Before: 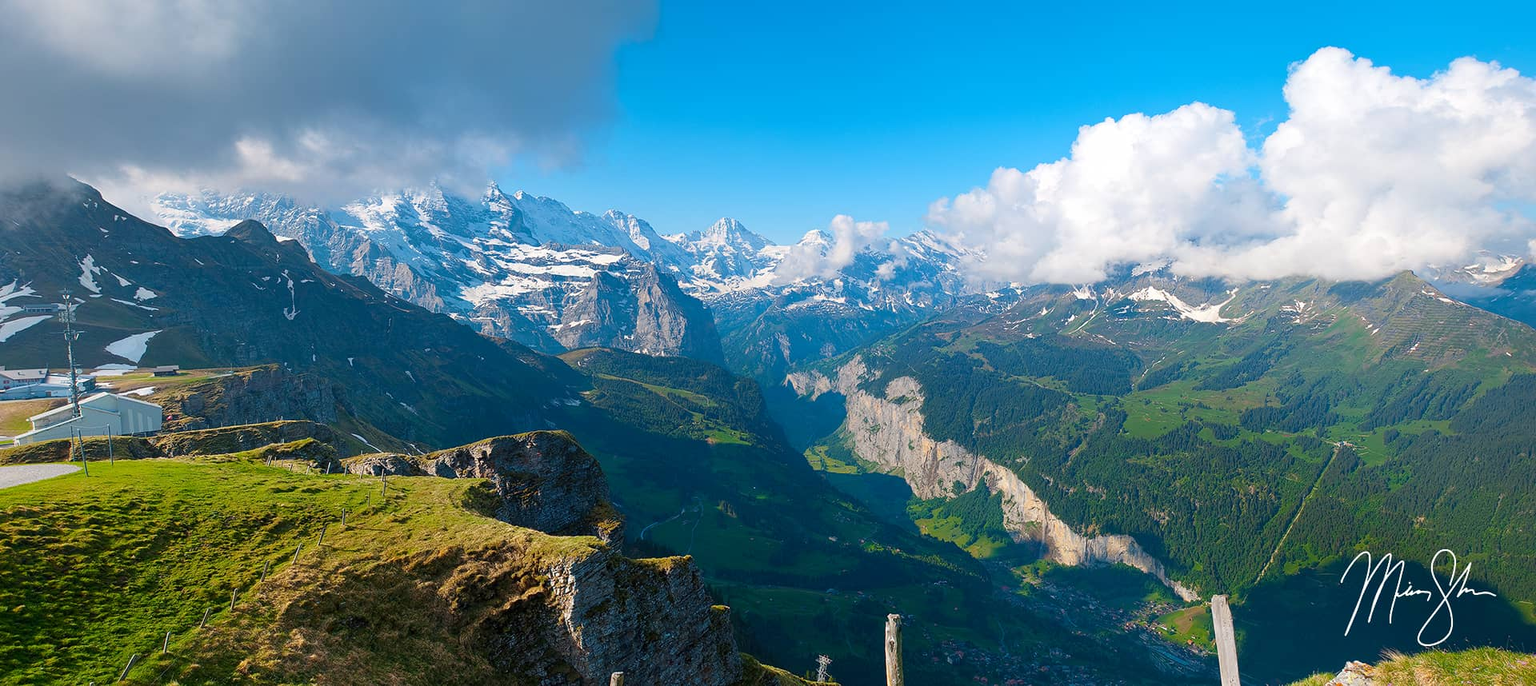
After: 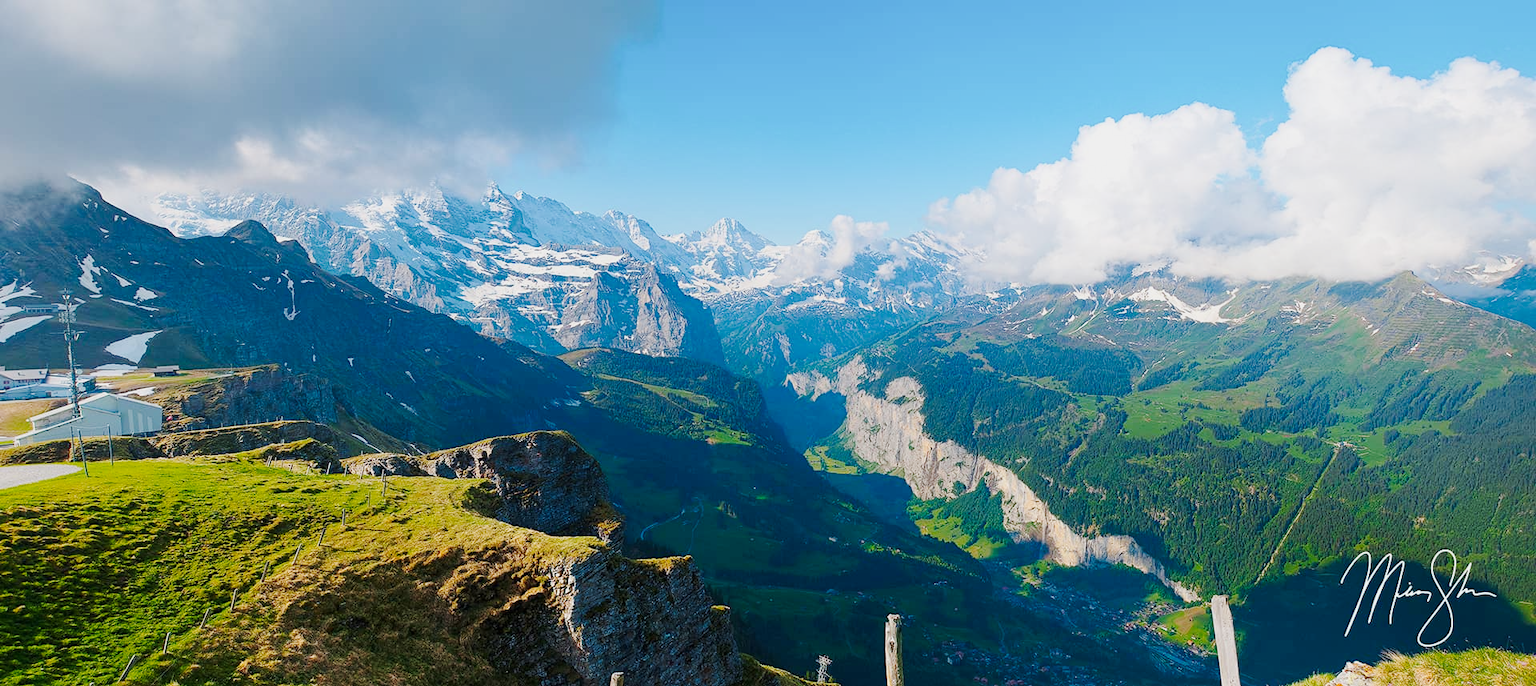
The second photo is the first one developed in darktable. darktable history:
tone curve: curves: ch0 [(0, 0) (0.239, 0.248) (0.508, 0.606) (0.826, 0.855) (1, 0.945)]; ch1 [(0, 0) (0.401, 0.42) (0.442, 0.47) (0.492, 0.498) (0.511, 0.516) (0.555, 0.586) (0.681, 0.739) (1, 1)]; ch2 [(0, 0) (0.411, 0.433) (0.5, 0.504) (0.545, 0.574) (1, 1)], preserve colors none
